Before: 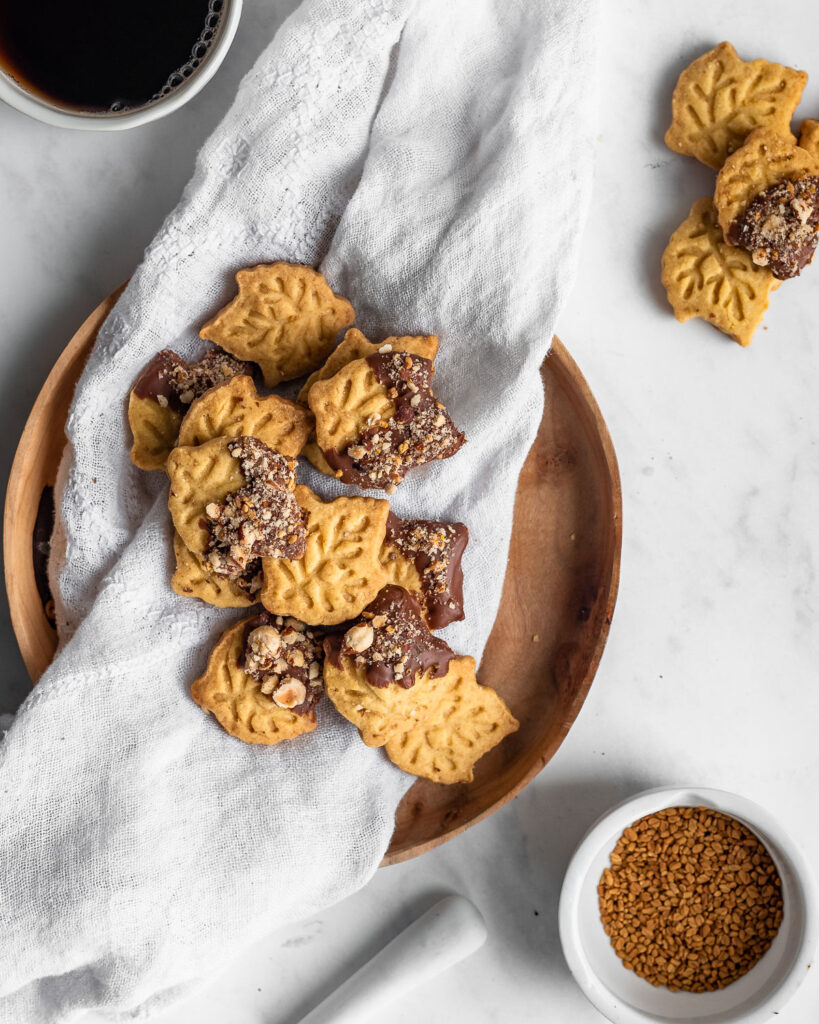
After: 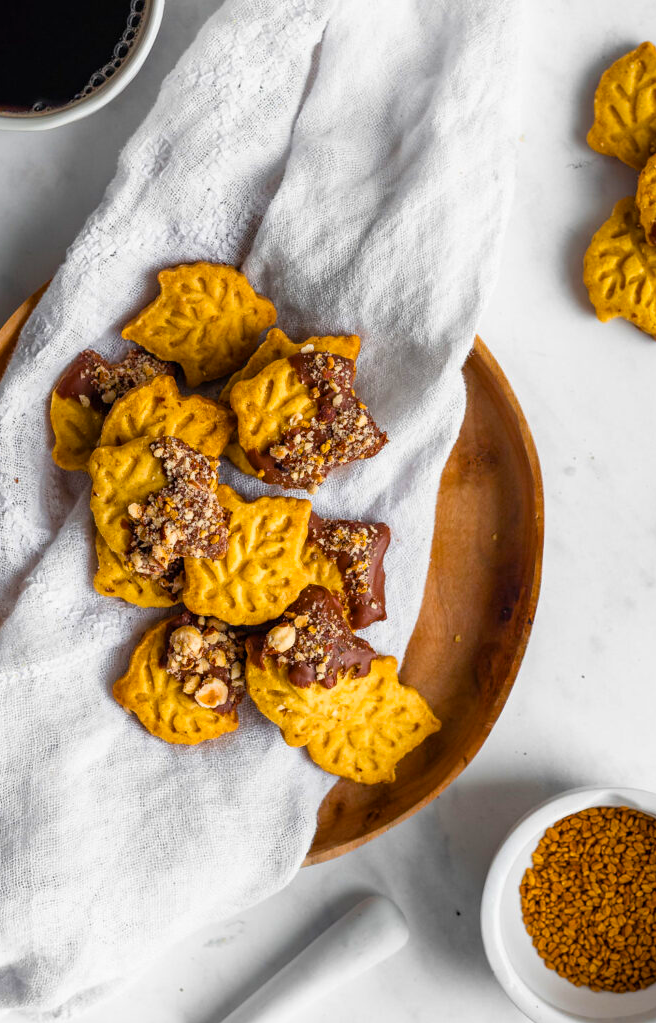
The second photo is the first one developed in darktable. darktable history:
color balance rgb: linear chroma grading › global chroma 15%, perceptual saturation grading › global saturation 30%
crop and rotate: left 9.597%, right 10.195%
